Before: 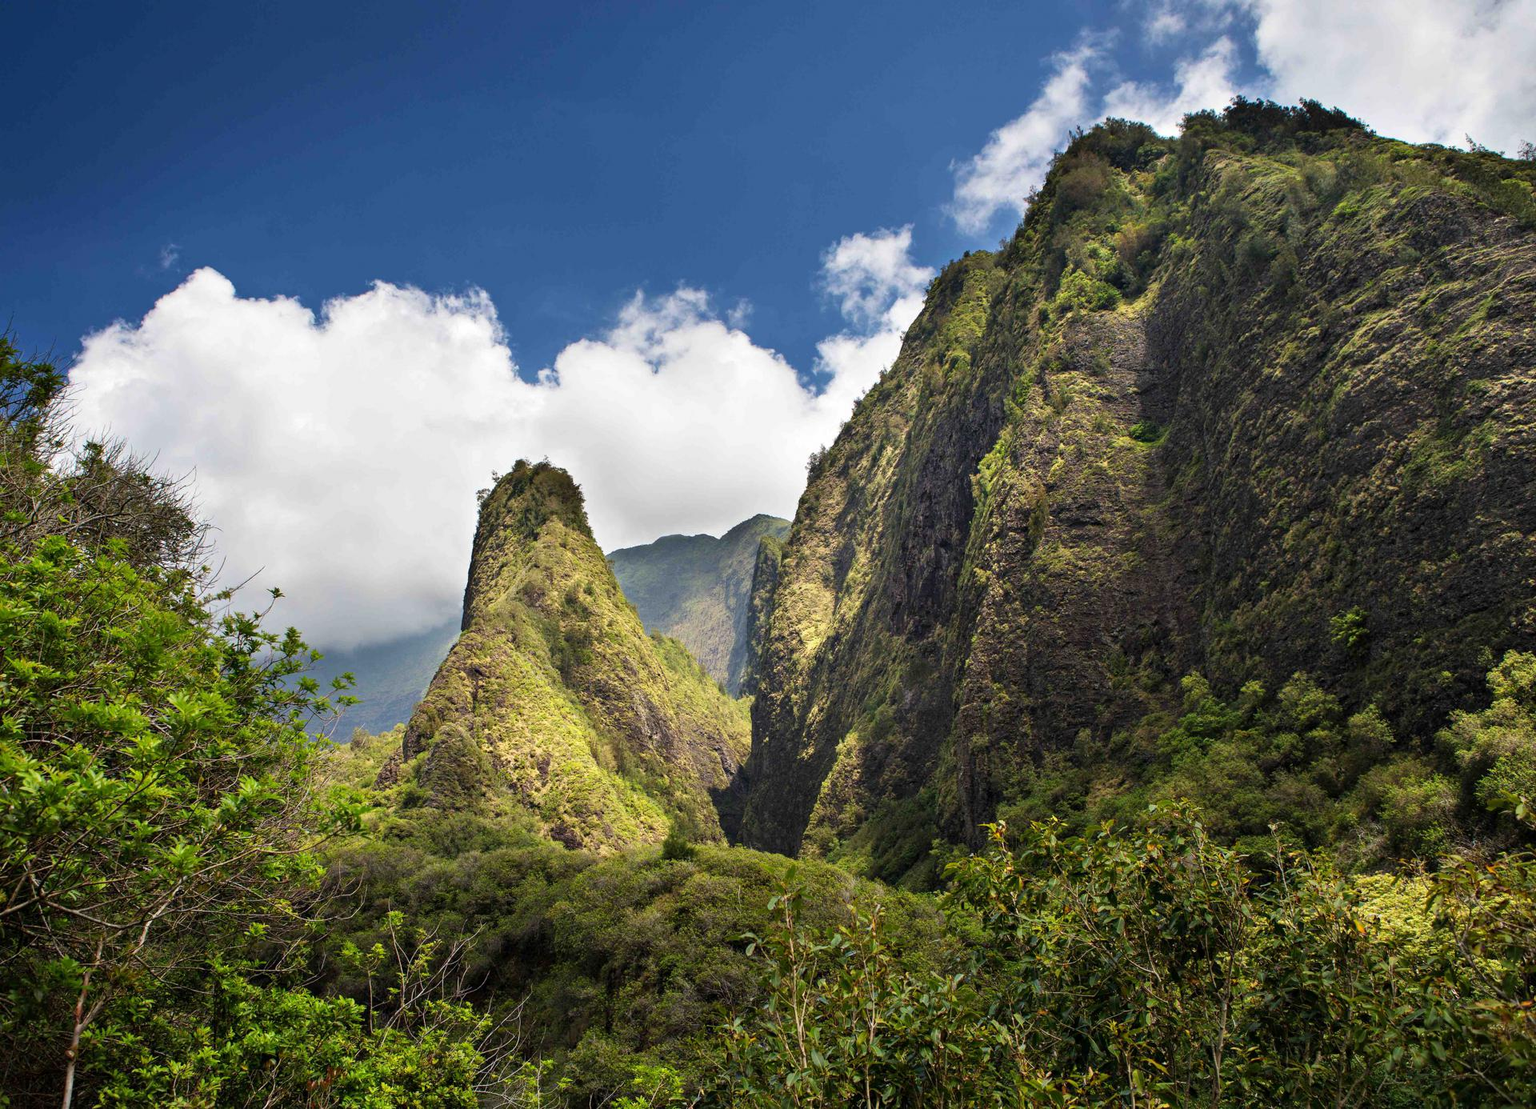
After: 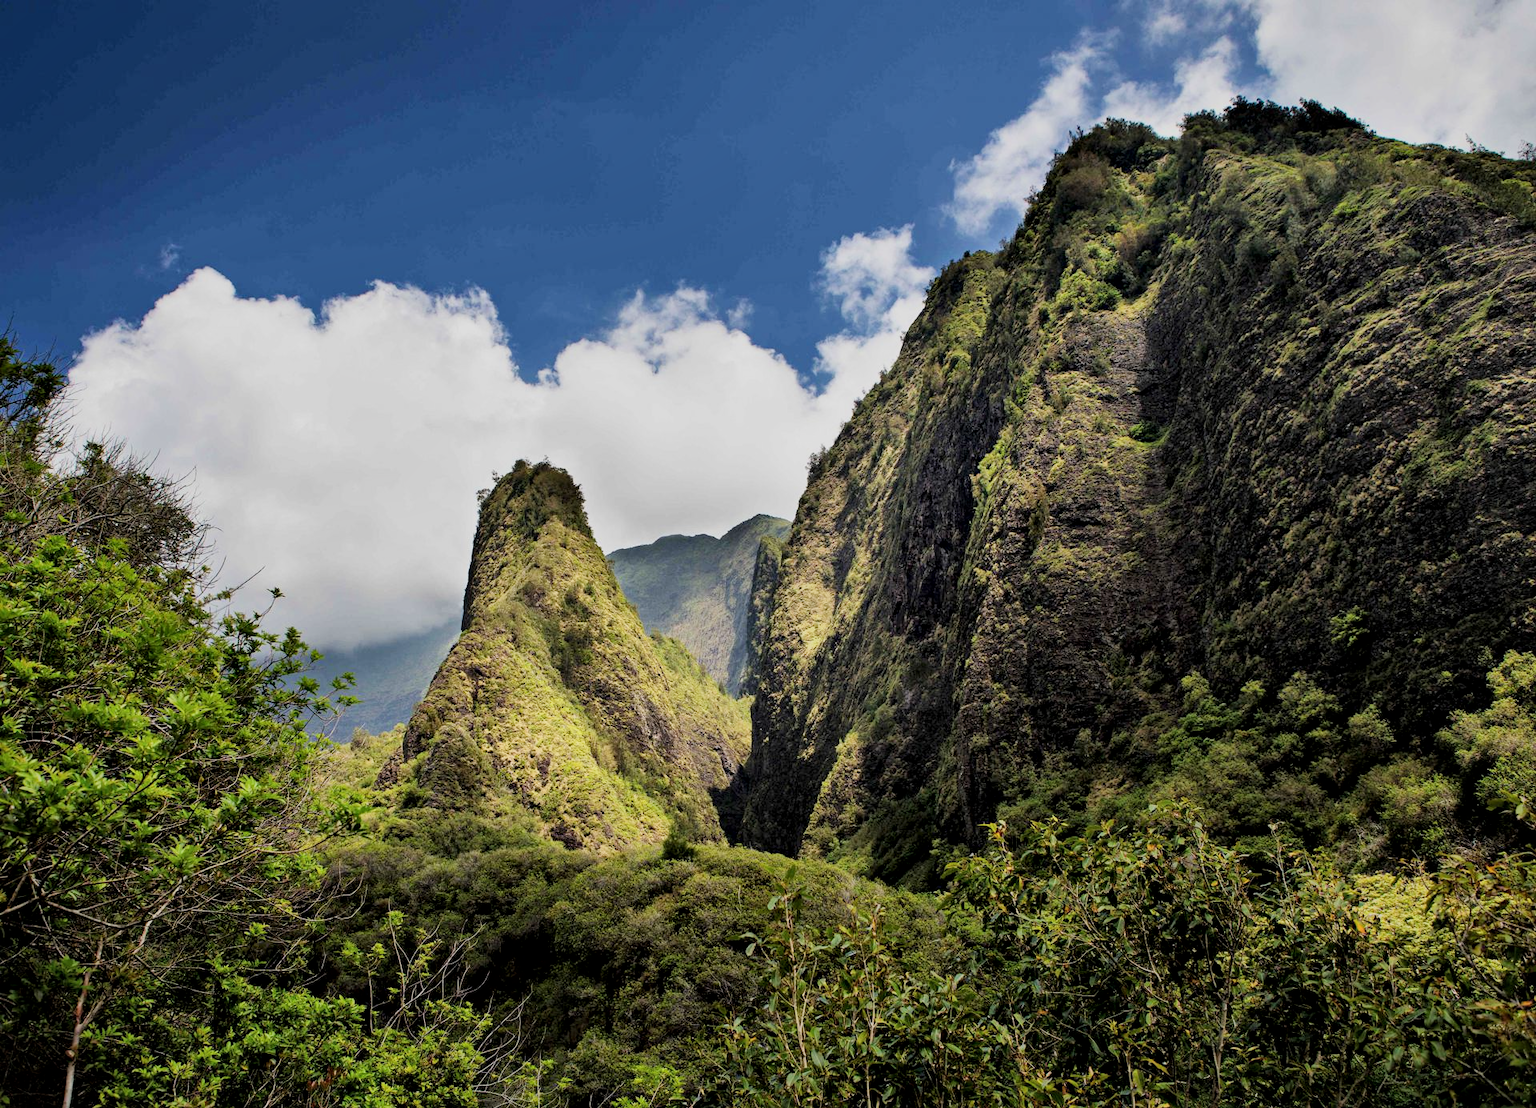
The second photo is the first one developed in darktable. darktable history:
white balance: red 1, blue 1
local contrast: mode bilateral grid, contrast 20, coarseness 100, detail 150%, midtone range 0.2
filmic rgb: black relative exposure -7.65 EV, white relative exposure 4.56 EV, hardness 3.61, contrast 1.05
